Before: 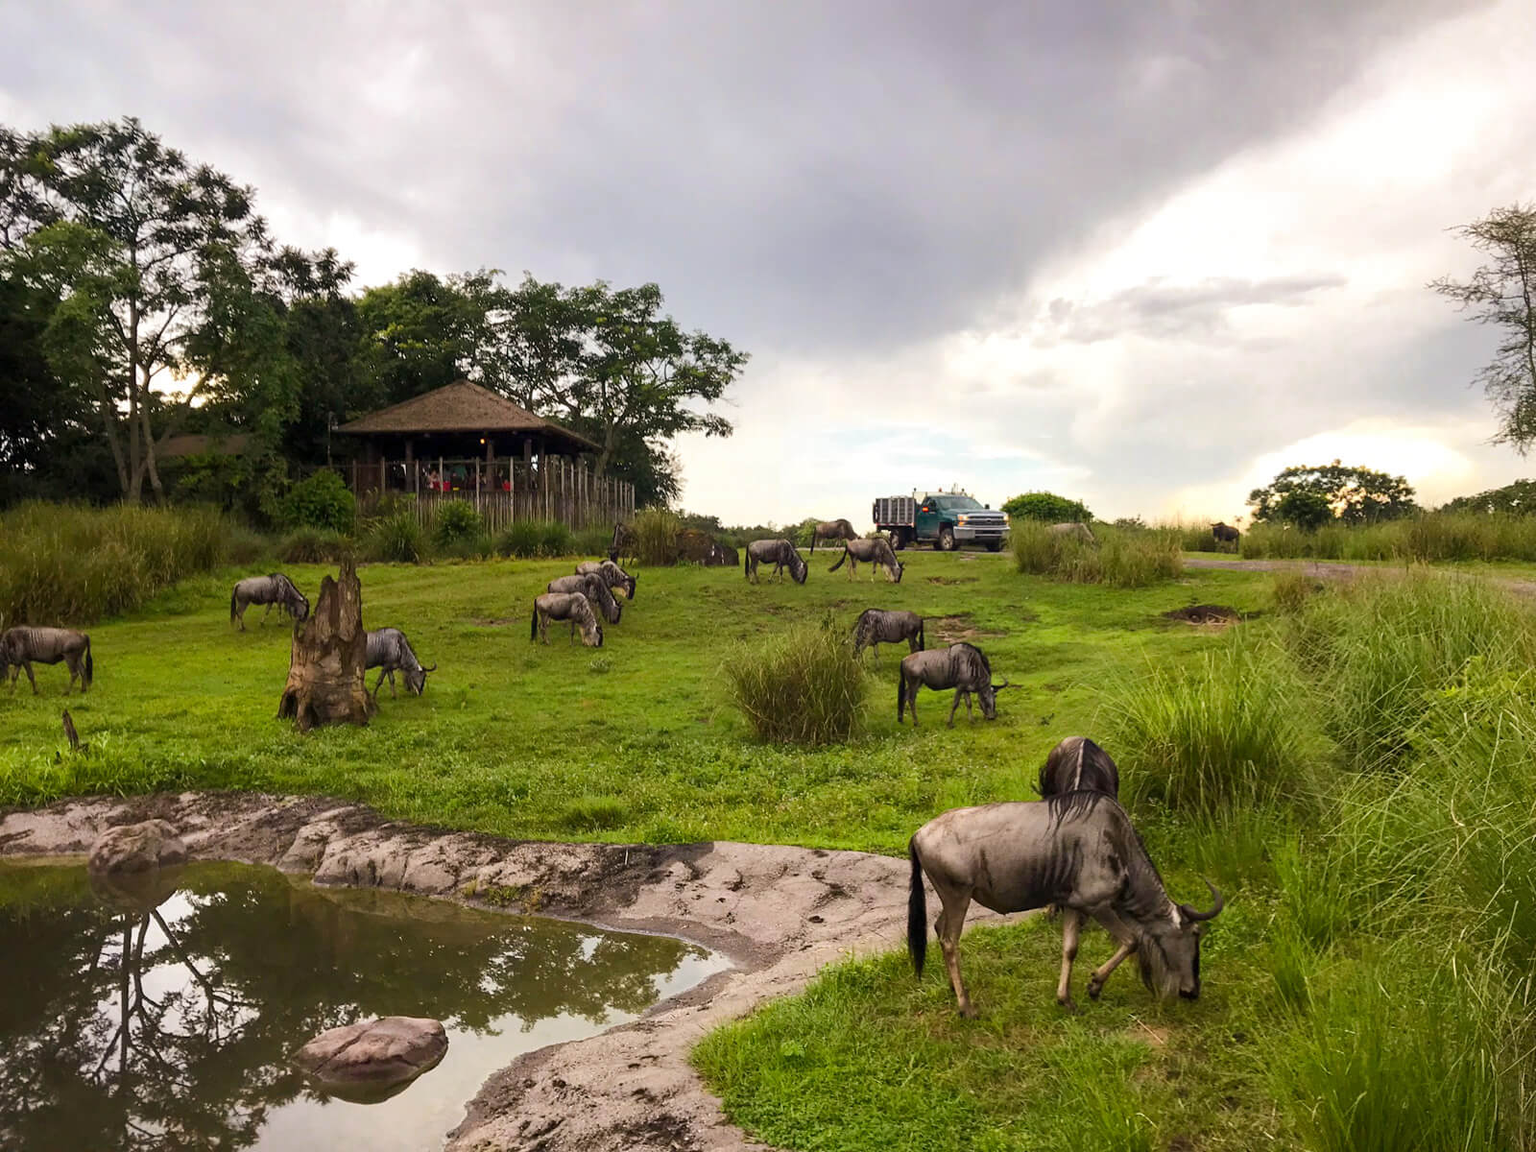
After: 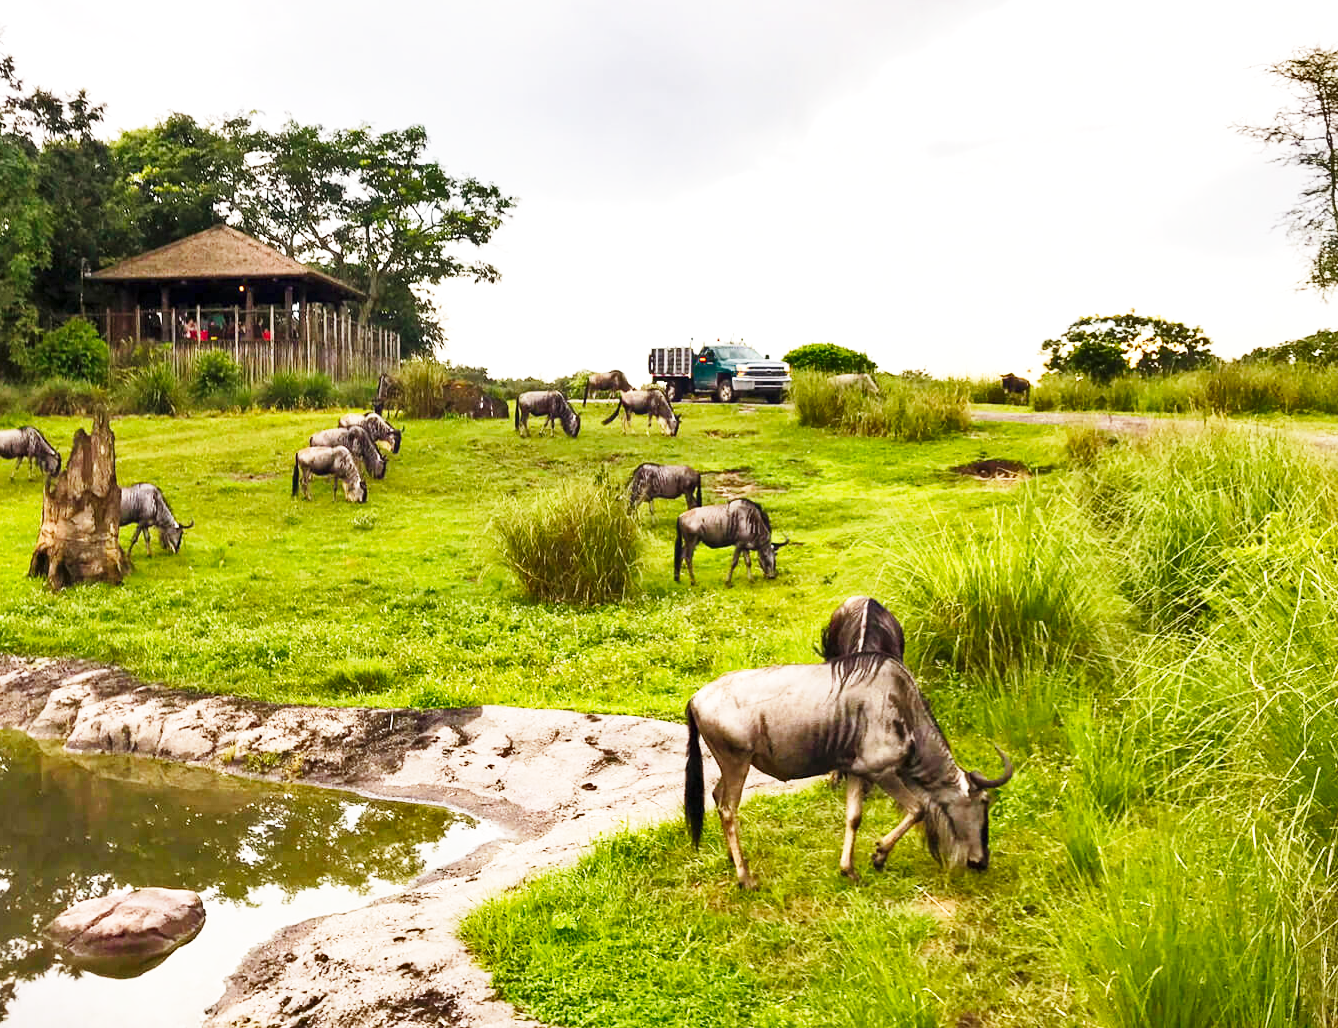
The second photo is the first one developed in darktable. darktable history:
shadows and highlights: low approximation 0.01, soften with gaussian
crop: left 16.35%, top 14.257%
base curve: curves: ch0 [(0, 0) (0.018, 0.026) (0.143, 0.37) (0.33, 0.731) (0.458, 0.853) (0.735, 0.965) (0.905, 0.986) (1, 1)], preserve colors none
exposure: exposure 0.469 EV, compensate highlight preservation false
